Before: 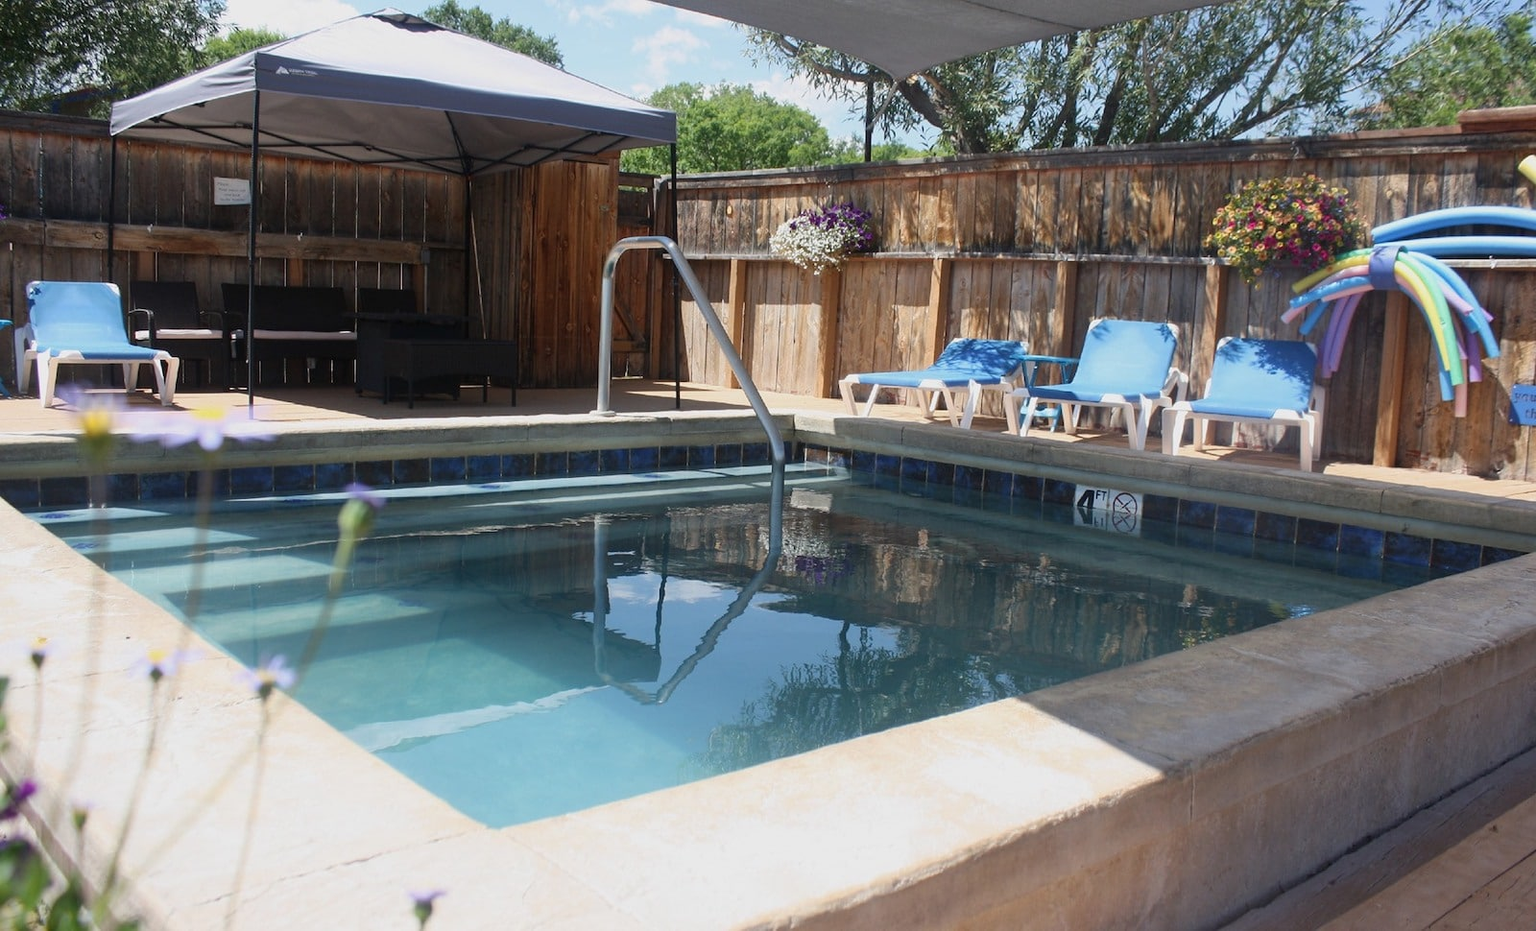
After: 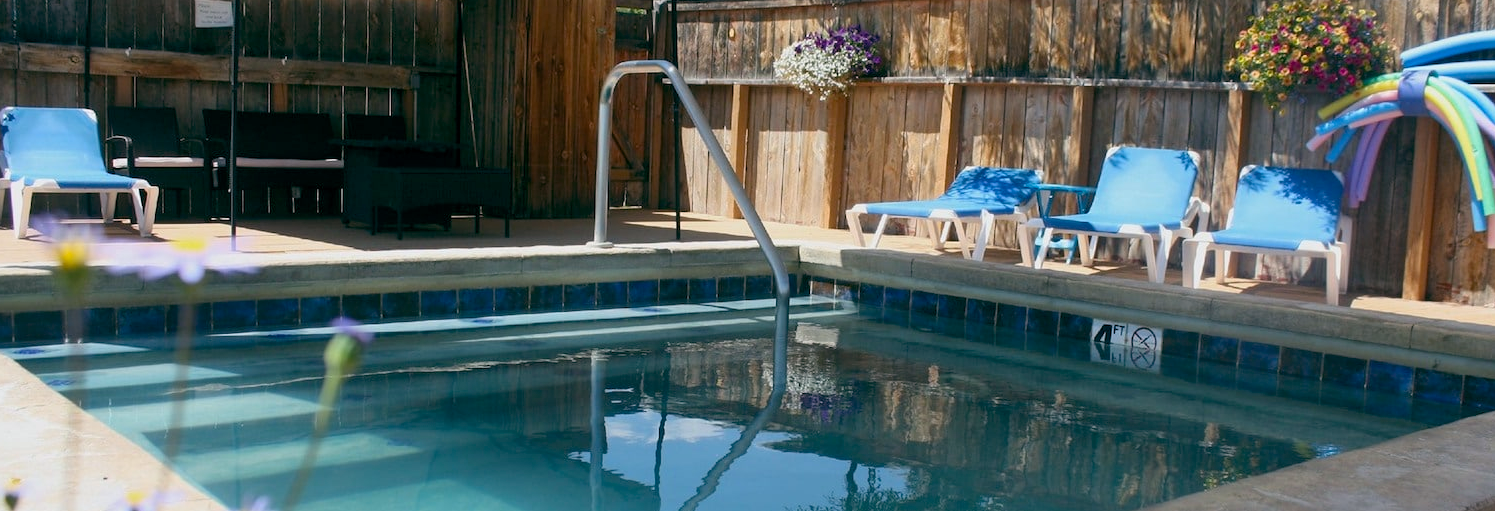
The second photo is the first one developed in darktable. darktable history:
crop: left 1.786%, top 19.249%, right 4.735%, bottom 28.013%
color balance rgb: global offset › luminance -0.319%, global offset › chroma 0.114%, global offset › hue 166.33°, perceptual saturation grading › global saturation 19.651%
shadows and highlights: shadows 19.89, highlights -19.75, soften with gaussian
